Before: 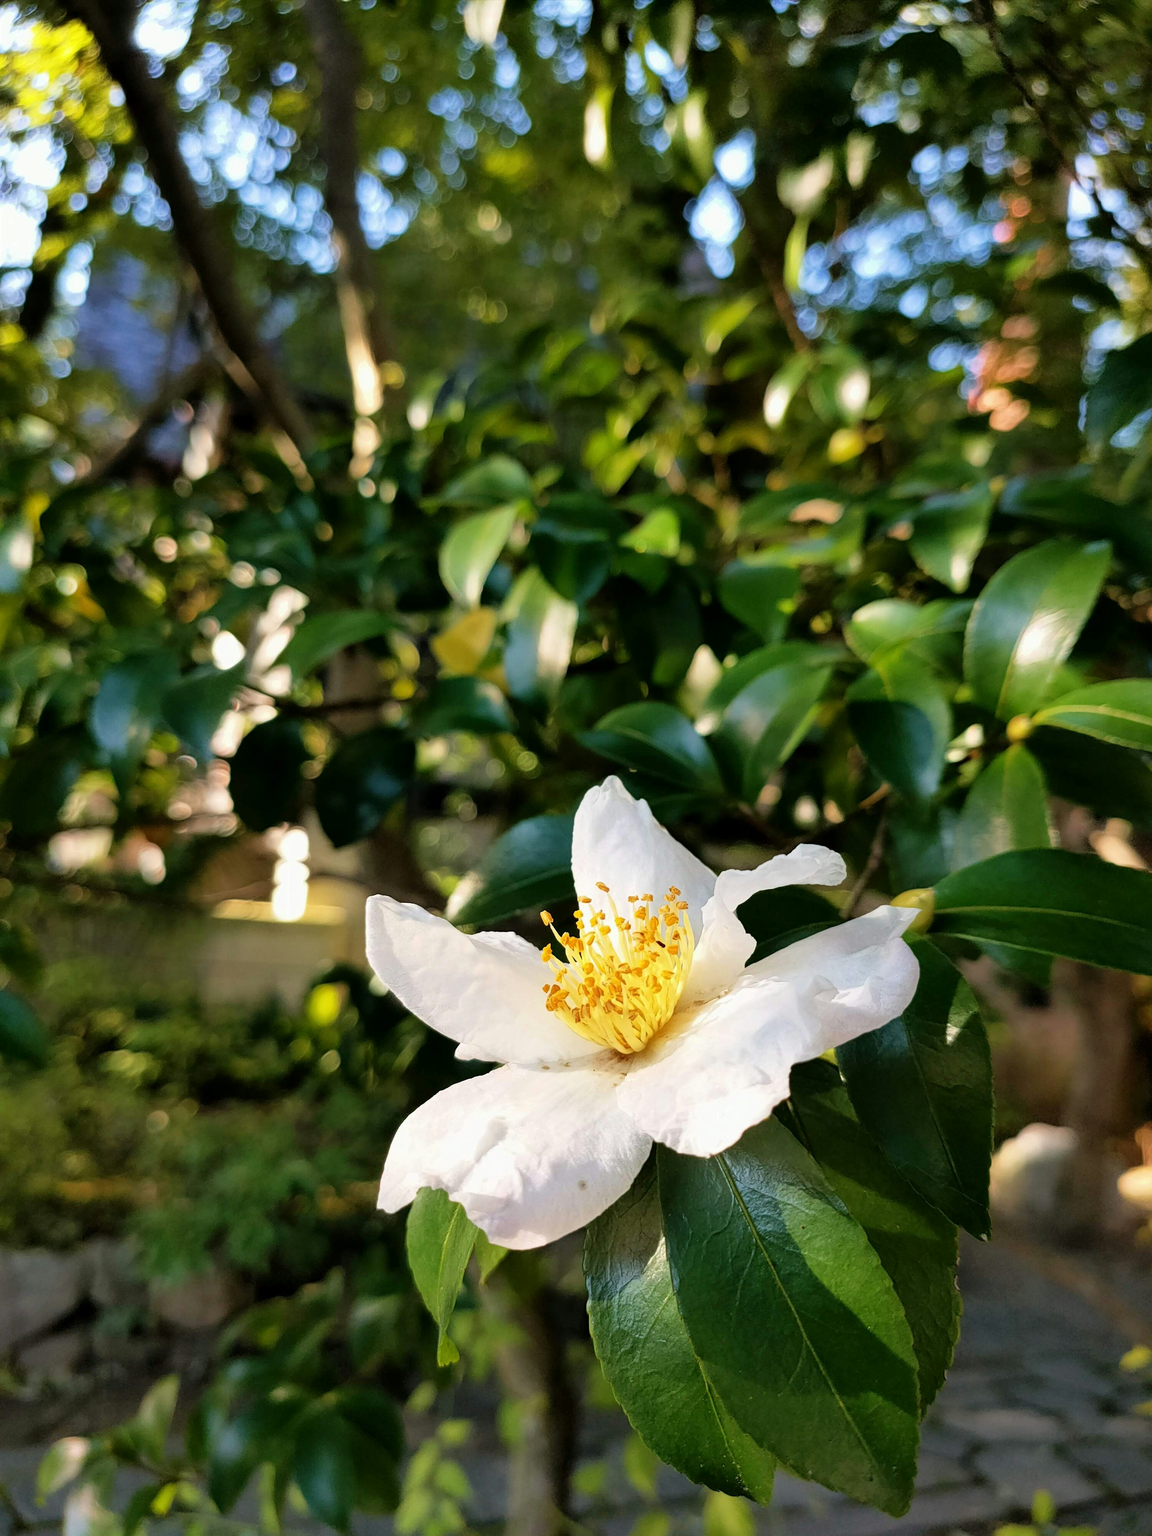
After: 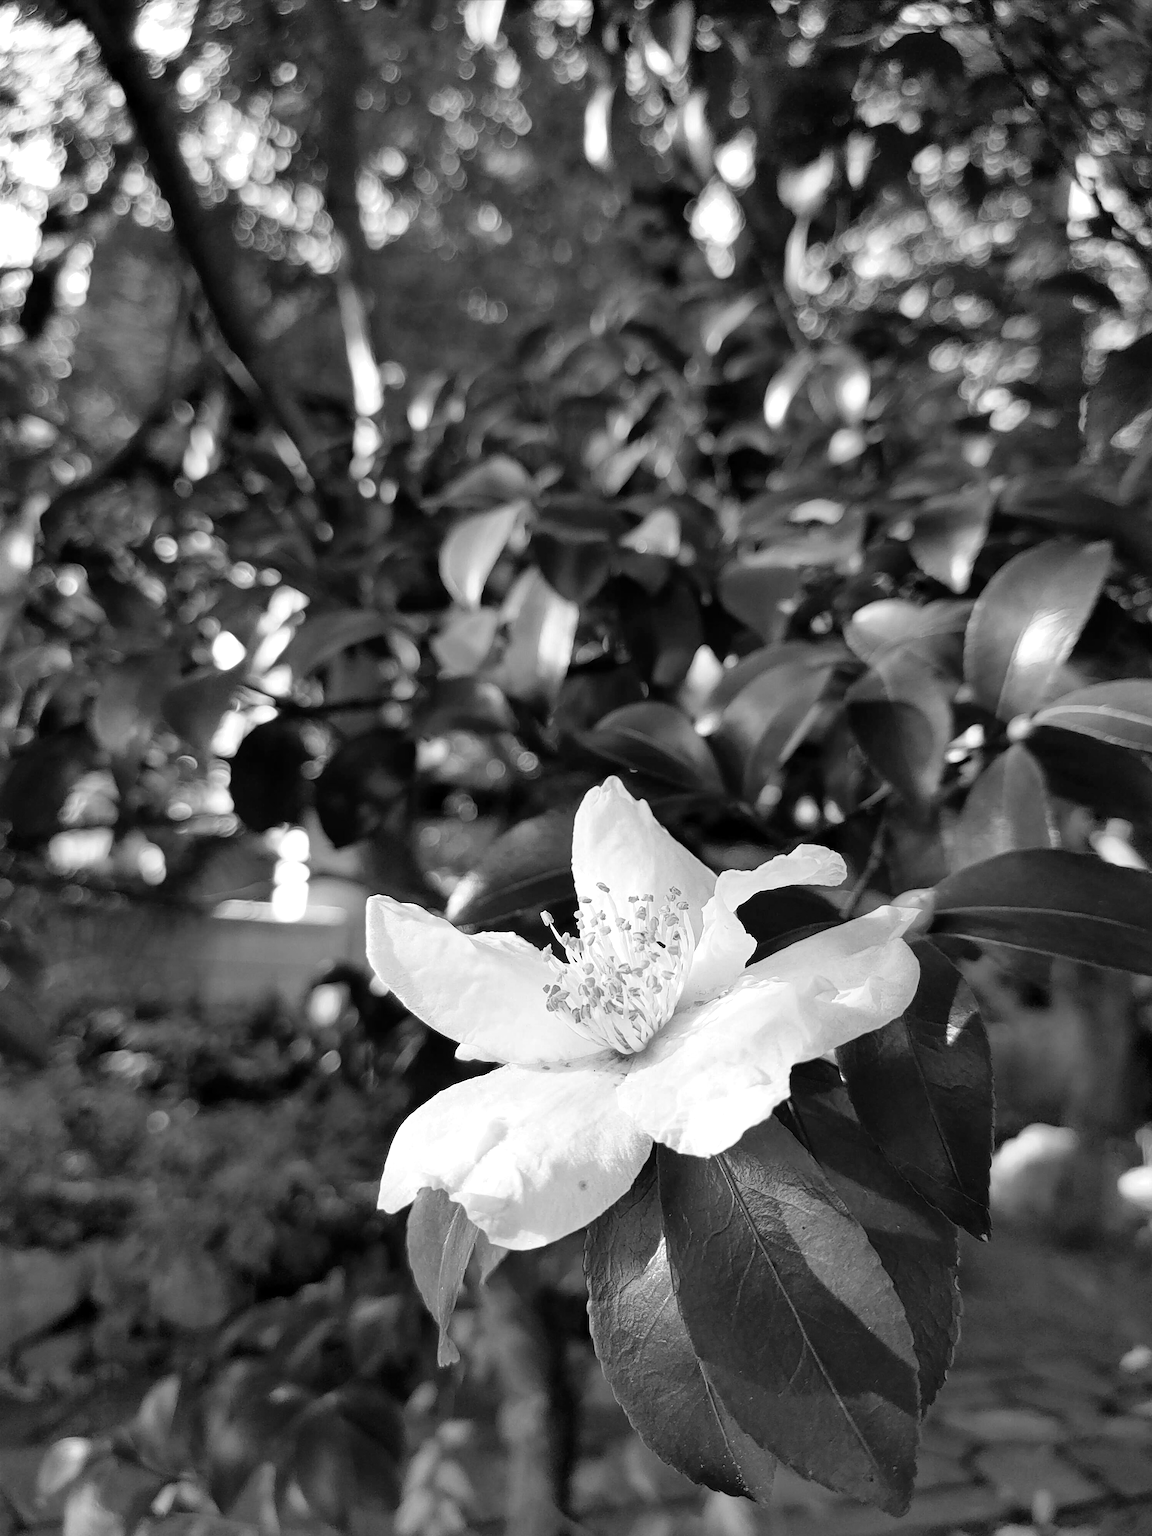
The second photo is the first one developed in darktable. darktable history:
sharpen: on, module defaults
monochrome: a 32, b 64, size 2.3
exposure: exposure 0.2 EV, compensate highlight preservation false
